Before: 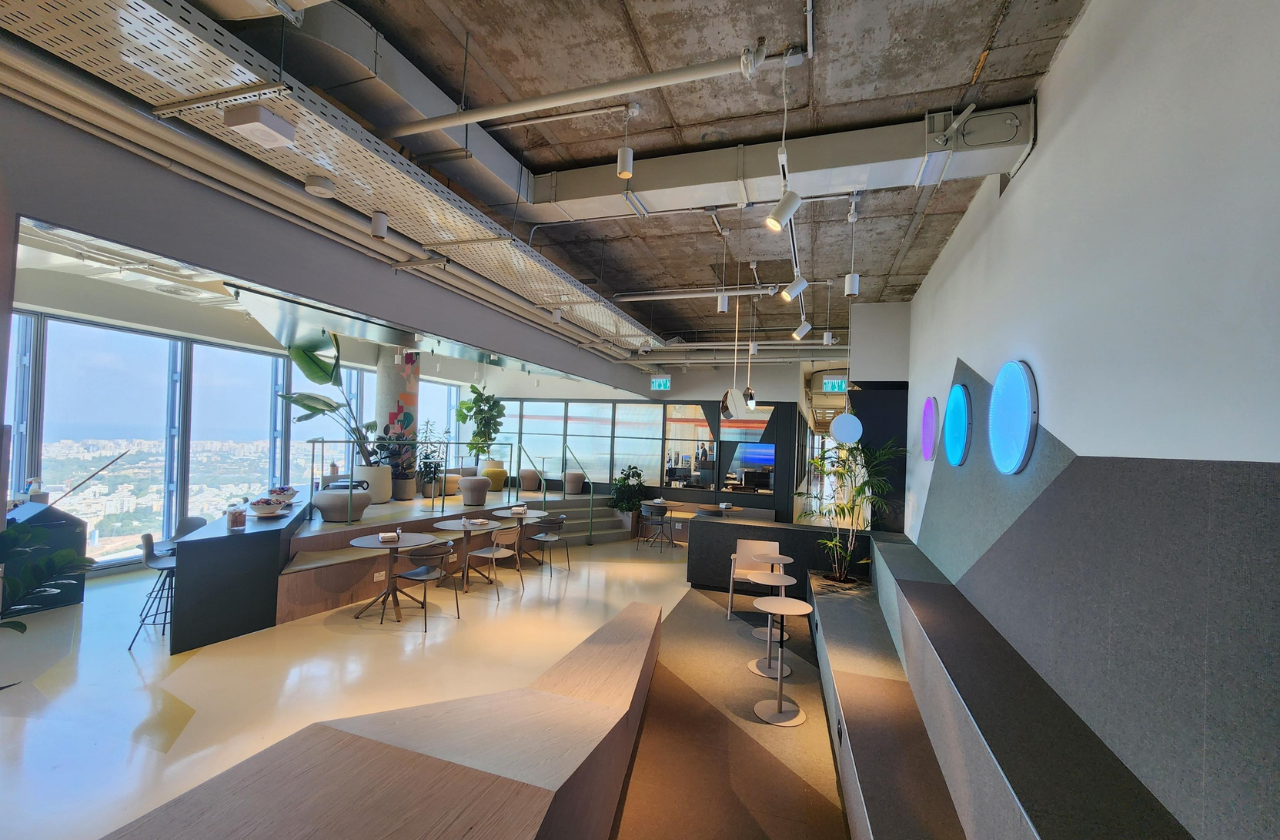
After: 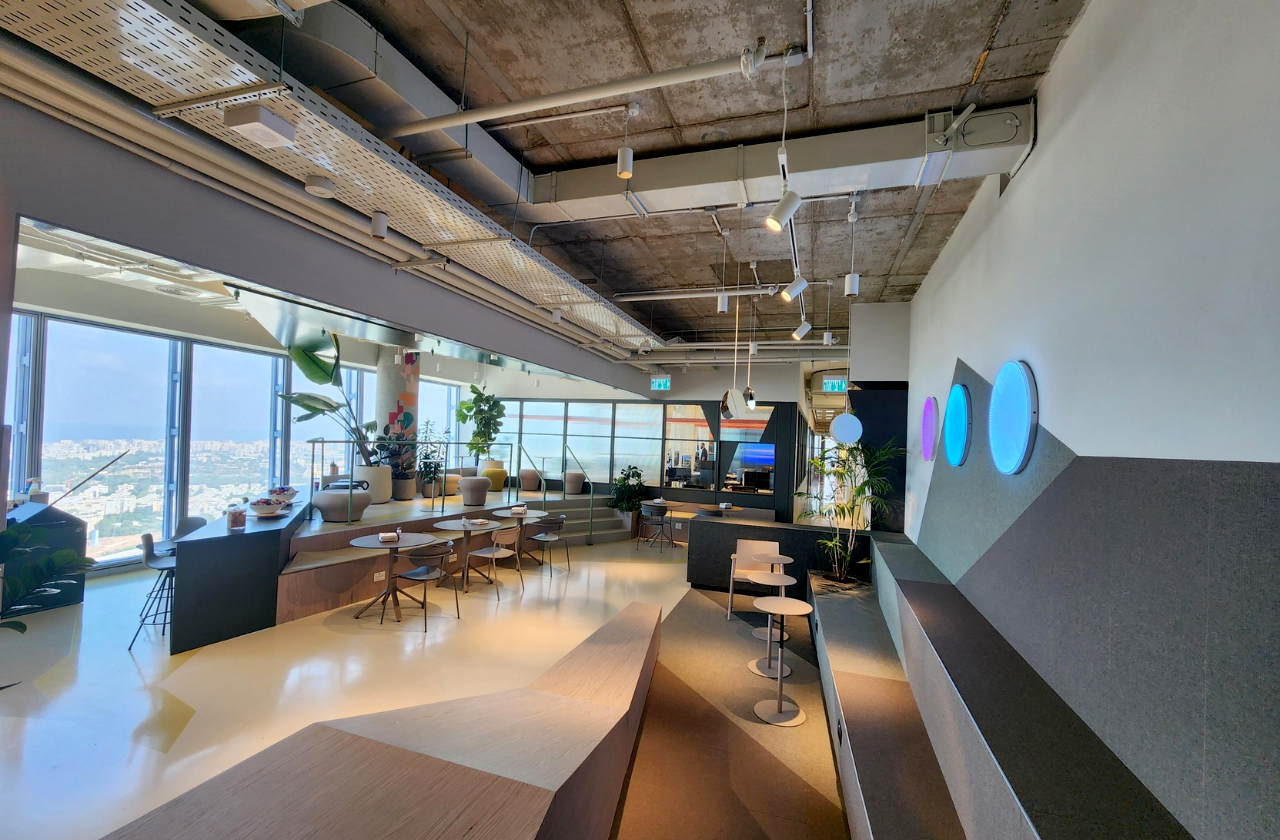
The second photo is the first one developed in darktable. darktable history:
exposure: black level correction 0.007, exposure 0.093 EV, compensate highlight preservation false
shadows and highlights: shadows 25, highlights -48, soften with gaussian
